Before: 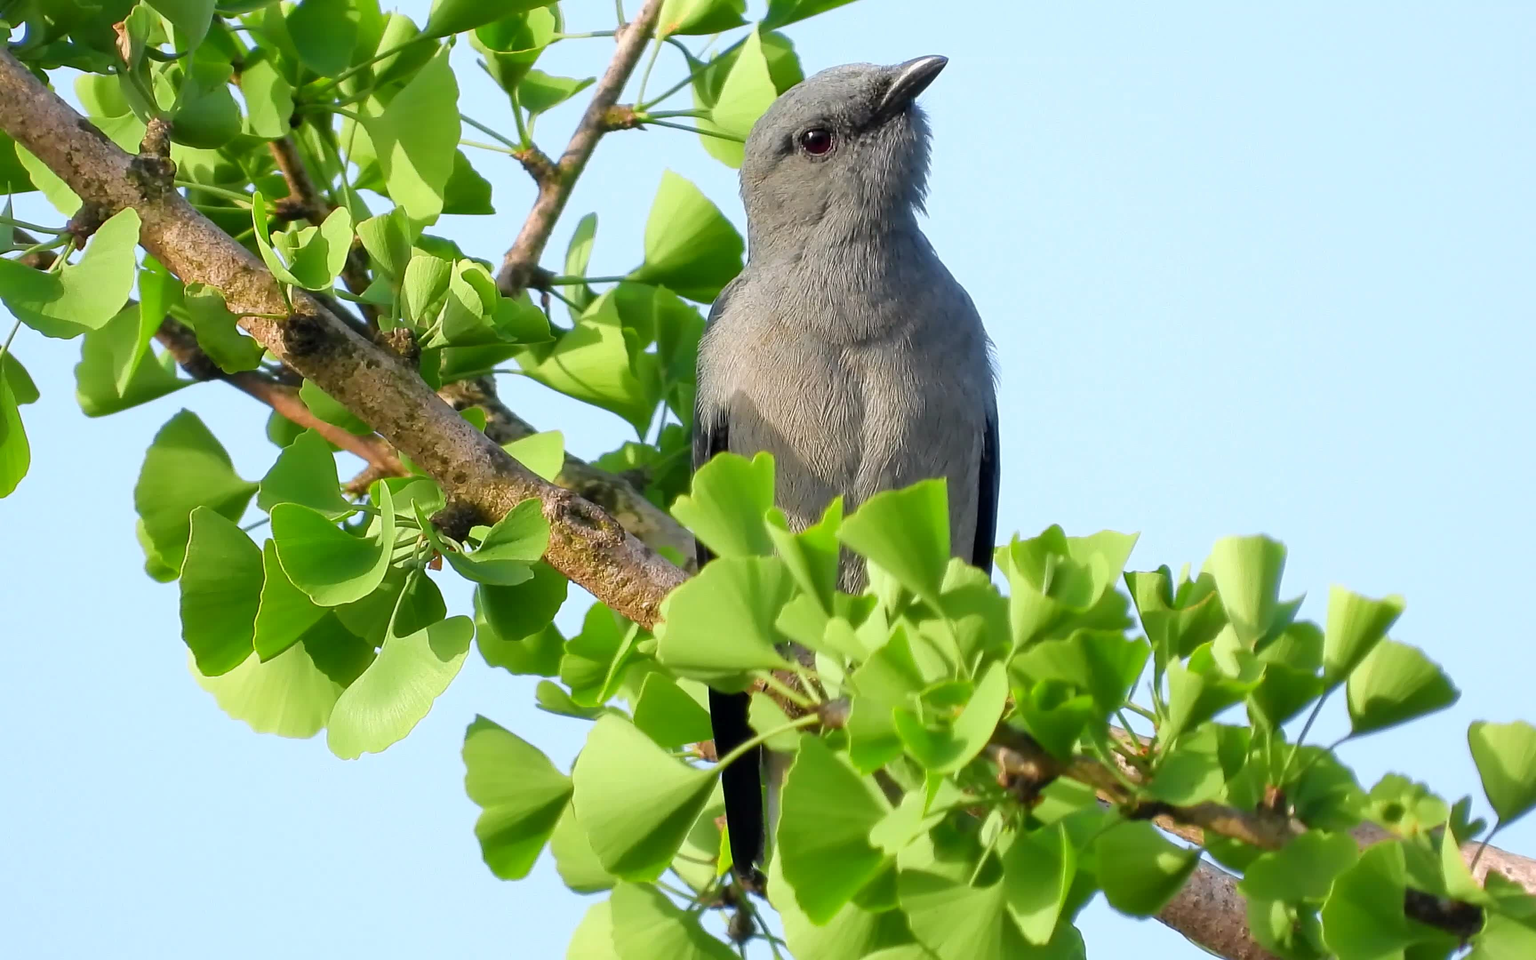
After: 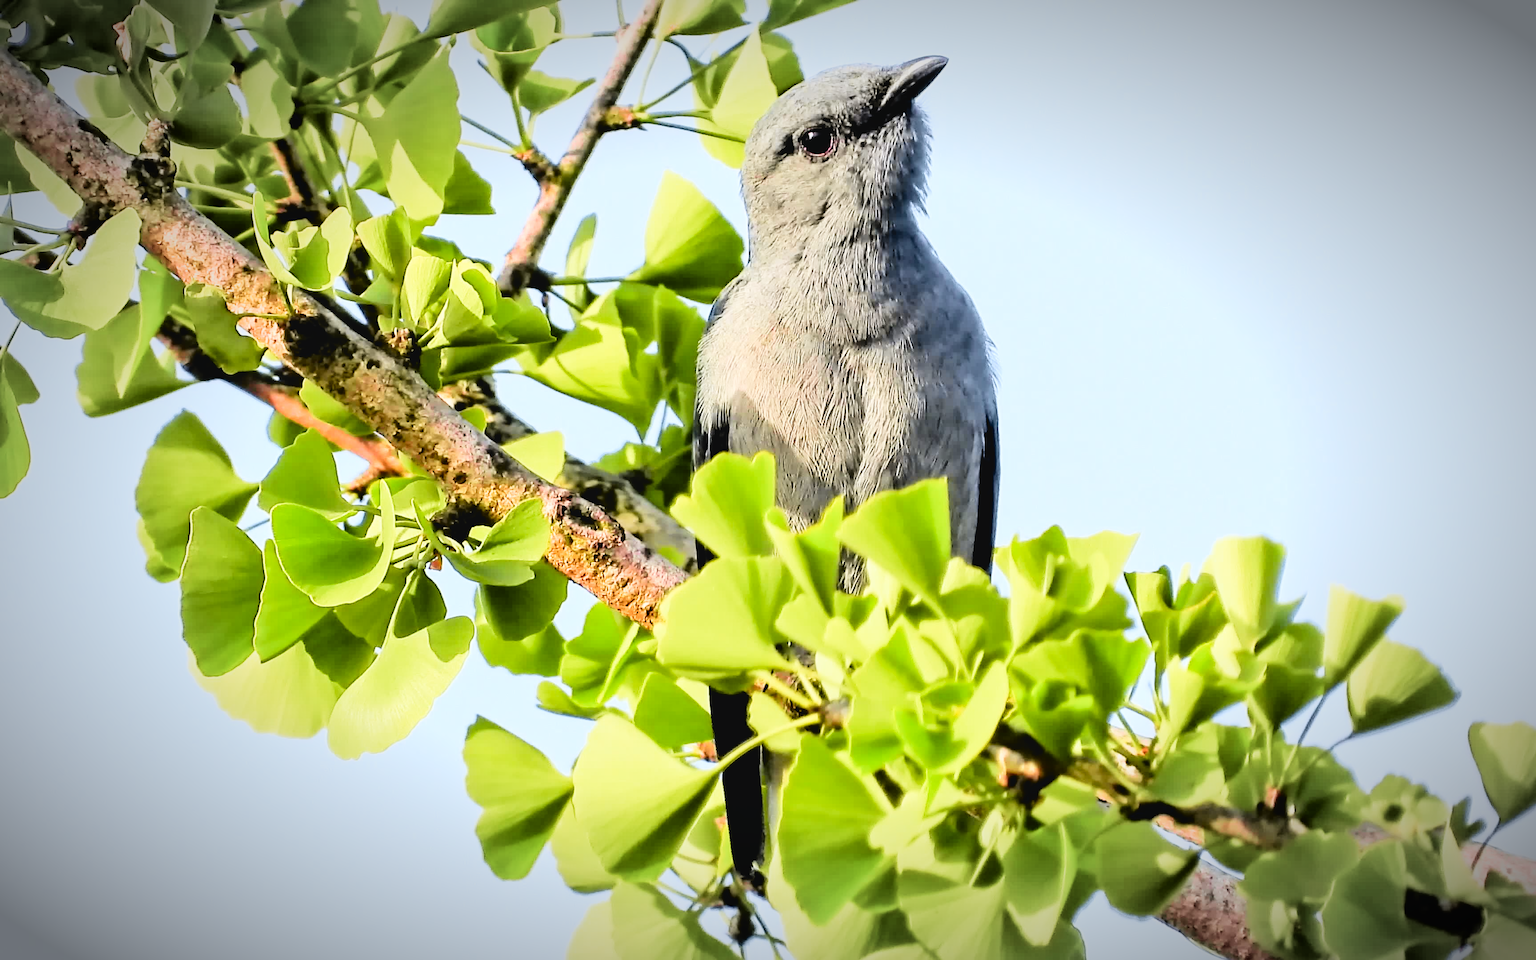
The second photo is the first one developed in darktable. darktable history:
exposure: black level correction 0, exposure 0.9 EV, compensate highlight preservation false
contrast equalizer: y [[0.511, 0.558, 0.631, 0.632, 0.559, 0.512], [0.5 ×6], [0.507, 0.559, 0.627, 0.644, 0.647, 0.647], [0 ×6], [0 ×6]]
vignetting: fall-off start 67.5%, fall-off radius 67.23%, brightness -0.813, automatic ratio true
filmic rgb: black relative exposure -5 EV, hardness 2.88, contrast 1.3
tone curve: curves: ch0 [(0, 0.036) (0.119, 0.115) (0.466, 0.498) (0.715, 0.767) (0.817, 0.865) (1, 0.998)]; ch1 [(0, 0) (0.377, 0.416) (0.44, 0.461) (0.487, 0.49) (0.514, 0.517) (0.536, 0.577) (0.66, 0.724) (1, 1)]; ch2 [(0, 0) (0.38, 0.405) (0.463, 0.443) (0.492, 0.486) (0.526, 0.541) (0.578, 0.598) (0.653, 0.698) (1, 1)], color space Lab, independent channels, preserve colors none
